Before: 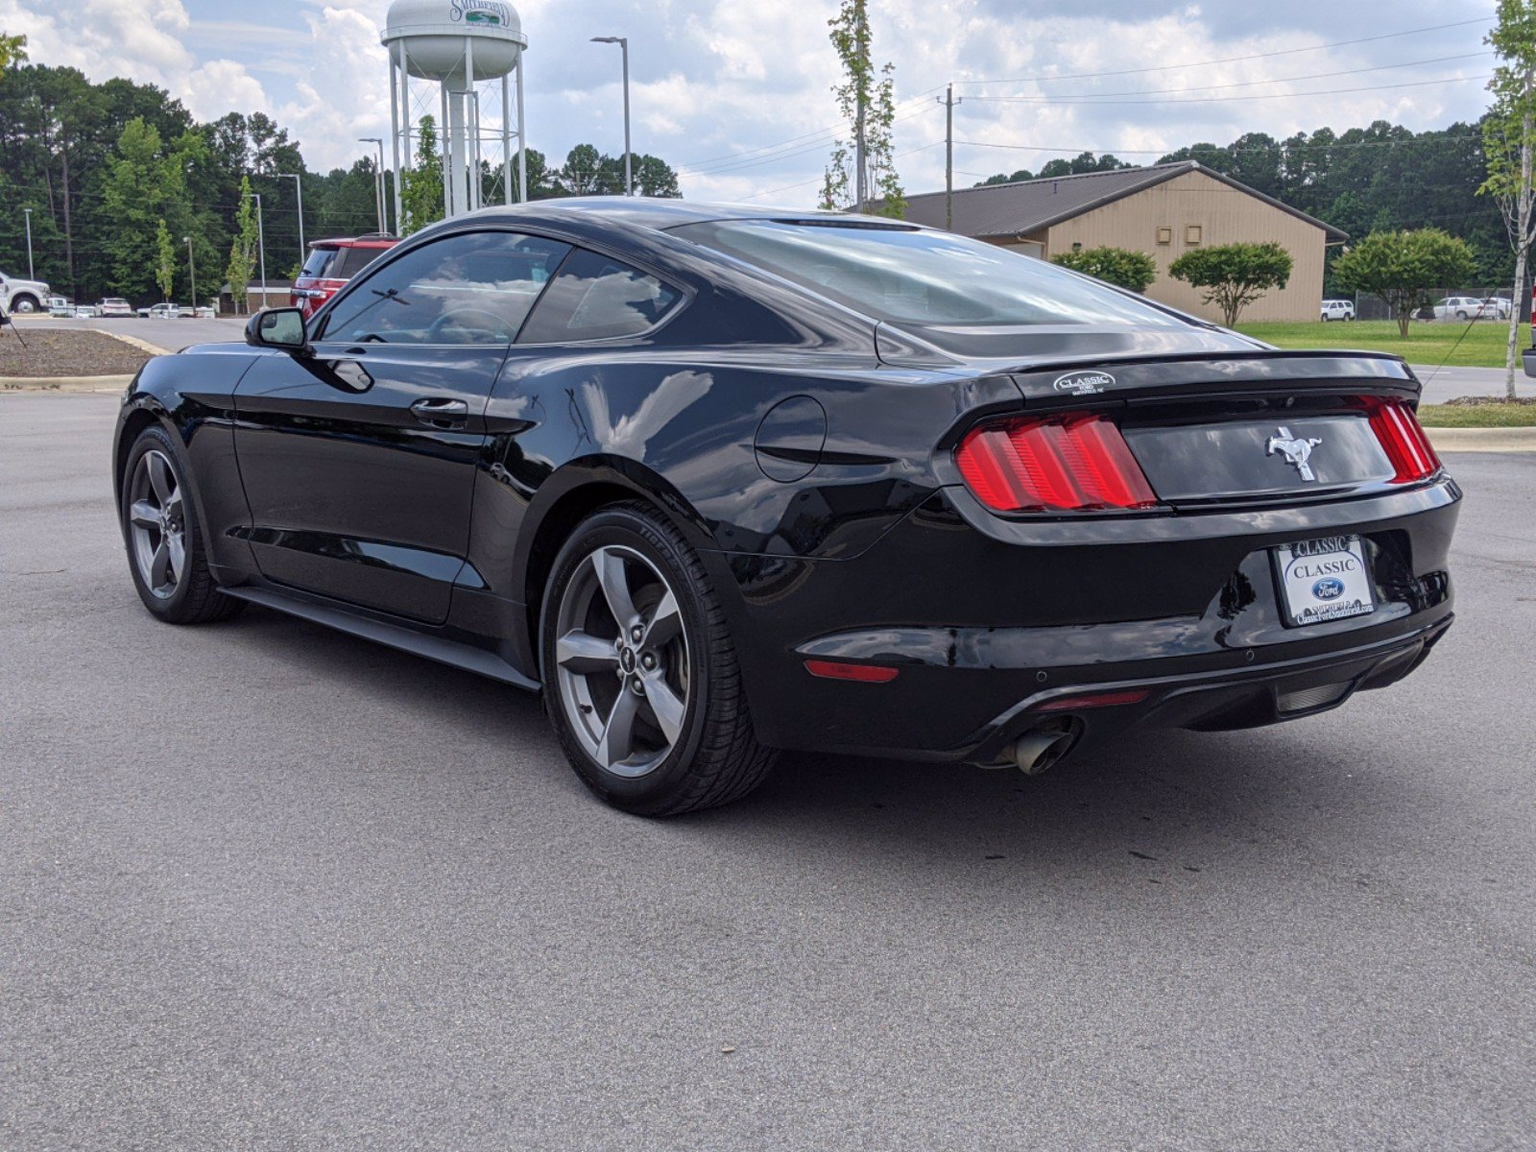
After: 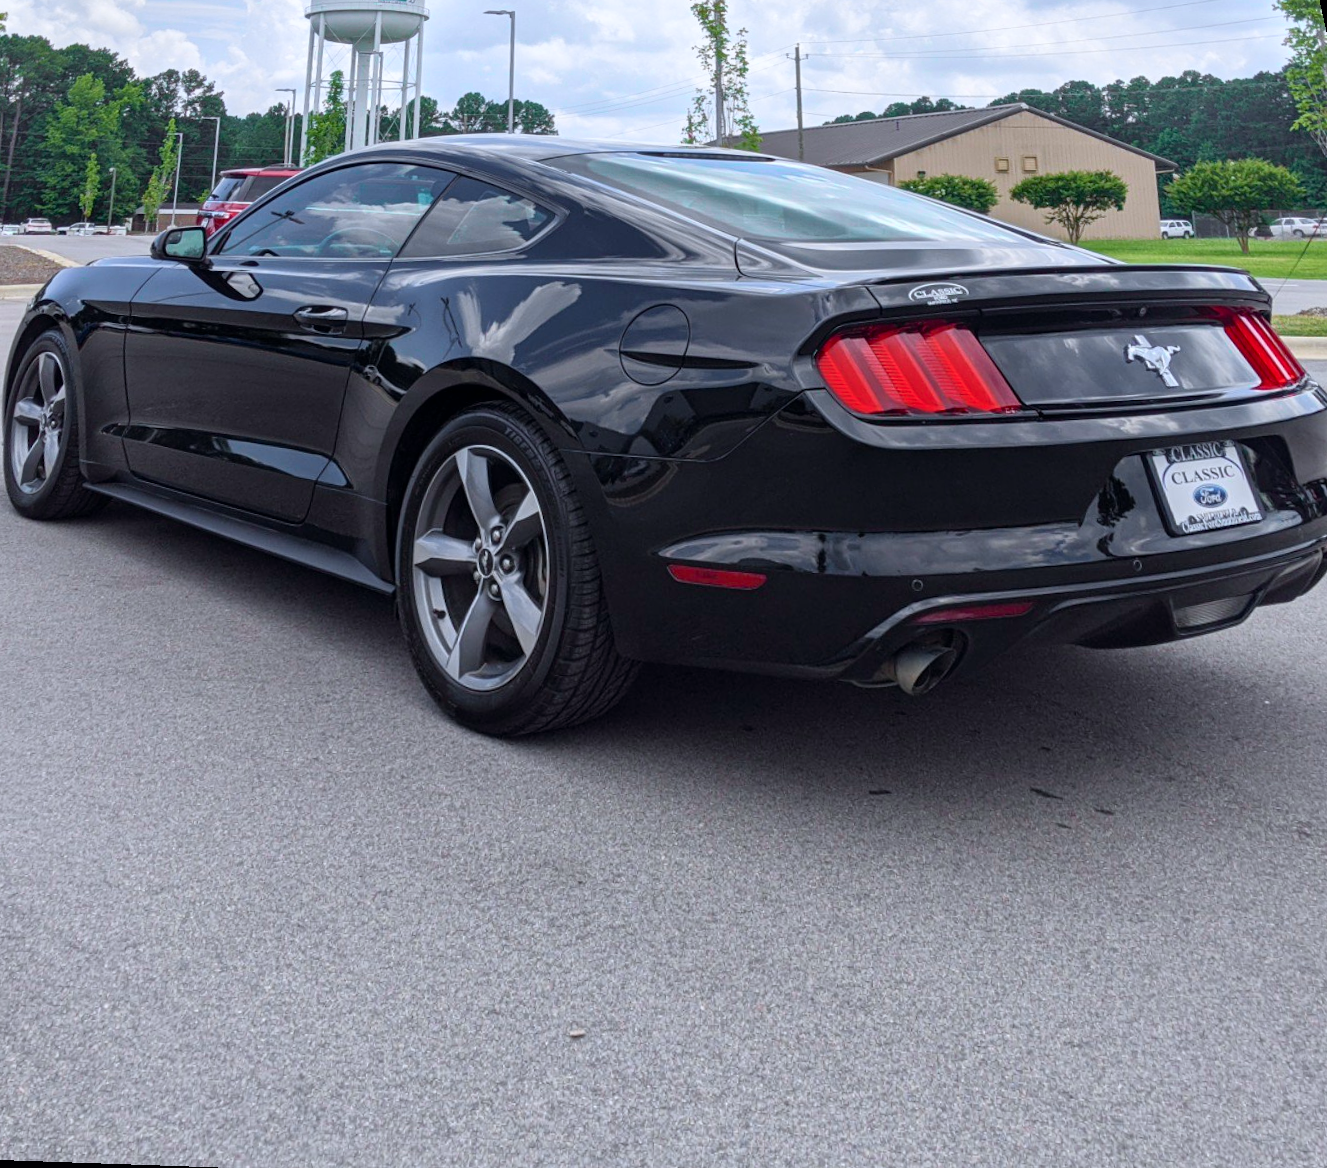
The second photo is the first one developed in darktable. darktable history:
rotate and perspective: rotation 0.72°, lens shift (vertical) -0.352, lens shift (horizontal) -0.051, crop left 0.152, crop right 0.859, crop top 0.019, crop bottom 0.964
exposure: exposure -0.072 EV, compensate highlight preservation false
tone curve: curves: ch0 [(0, 0) (0.051, 0.047) (0.102, 0.099) (0.232, 0.249) (0.462, 0.501) (0.698, 0.761) (0.908, 0.946) (1, 1)]; ch1 [(0, 0) (0.339, 0.298) (0.402, 0.363) (0.453, 0.413) (0.485, 0.469) (0.494, 0.493) (0.504, 0.501) (0.525, 0.533) (0.563, 0.591) (0.597, 0.631) (1, 1)]; ch2 [(0, 0) (0.48, 0.48) (0.504, 0.5) (0.539, 0.554) (0.59, 0.628) (0.642, 0.682) (0.824, 0.815) (1, 1)], color space Lab, independent channels, preserve colors none
white balance: red 0.976, blue 1.04
